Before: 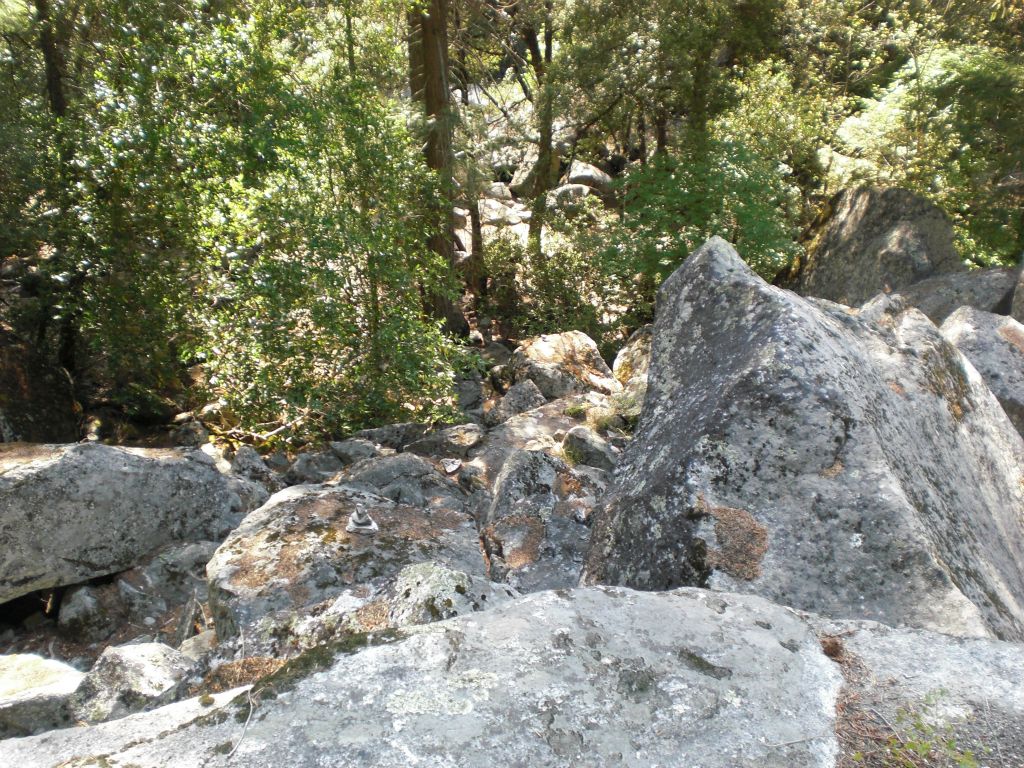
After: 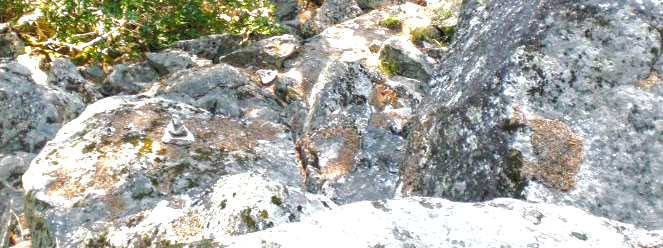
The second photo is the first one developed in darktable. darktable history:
shadows and highlights: shadows 59.3, highlights -59.69
tone curve: curves: ch0 [(0, 0) (0.003, 0.016) (0.011, 0.016) (0.025, 0.016) (0.044, 0.016) (0.069, 0.016) (0.1, 0.026) (0.136, 0.047) (0.177, 0.088) (0.224, 0.14) (0.277, 0.2) (0.335, 0.276) (0.399, 0.37) (0.468, 0.47) (0.543, 0.583) (0.623, 0.698) (0.709, 0.779) (0.801, 0.858) (0.898, 0.929) (1, 1)], preserve colors none
exposure: black level correction 0, exposure 1 EV, compensate highlight preservation false
crop: left 17.986%, top 50.759%, right 17.173%, bottom 16.874%
local contrast: on, module defaults
